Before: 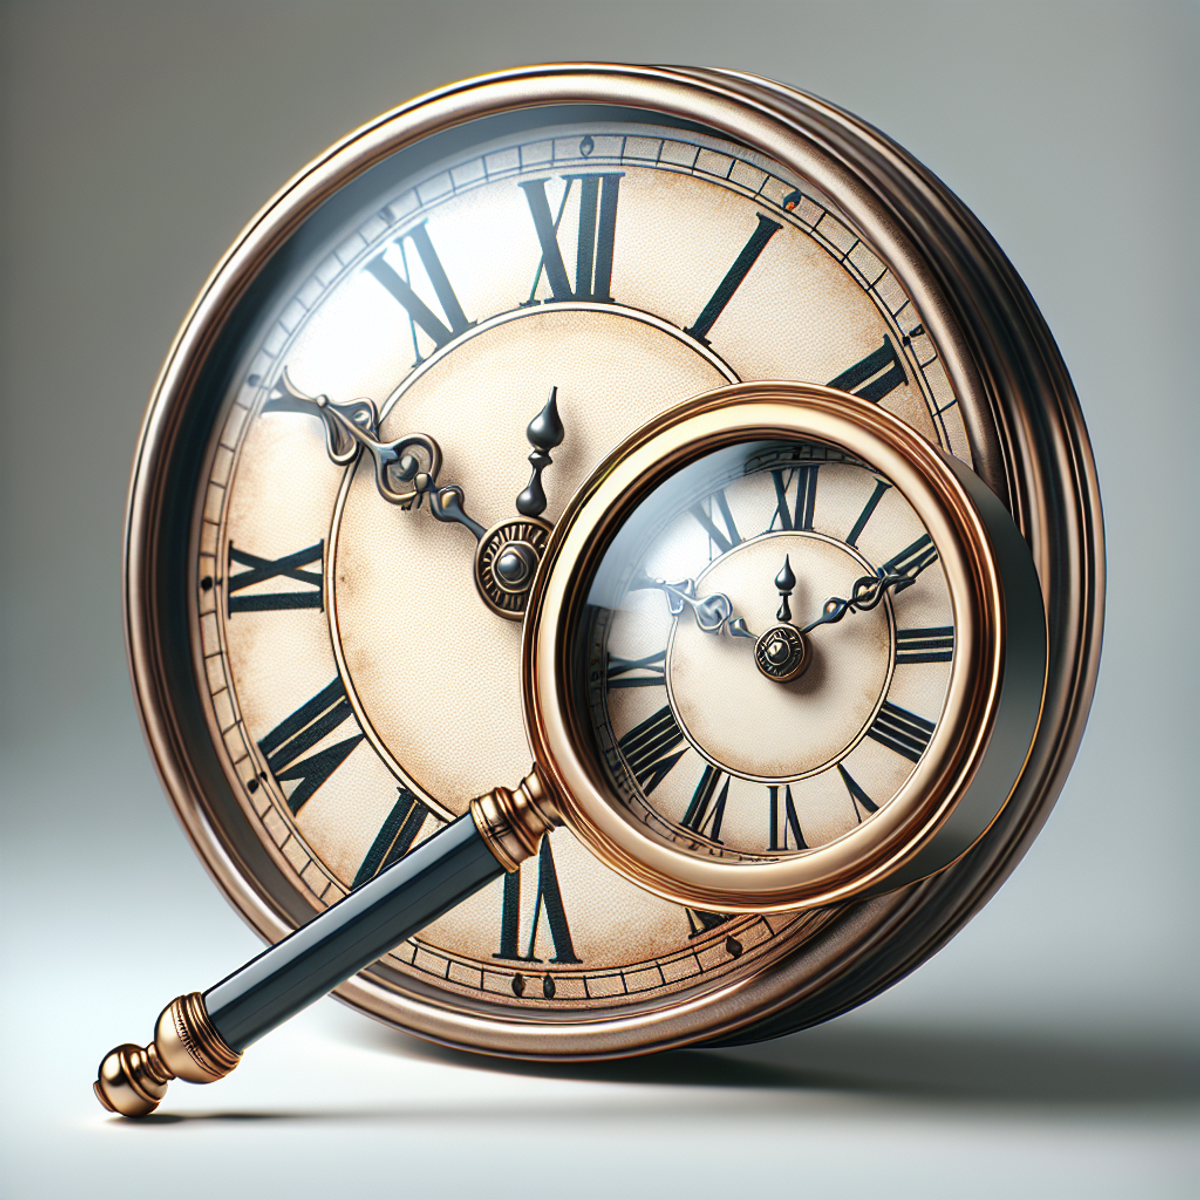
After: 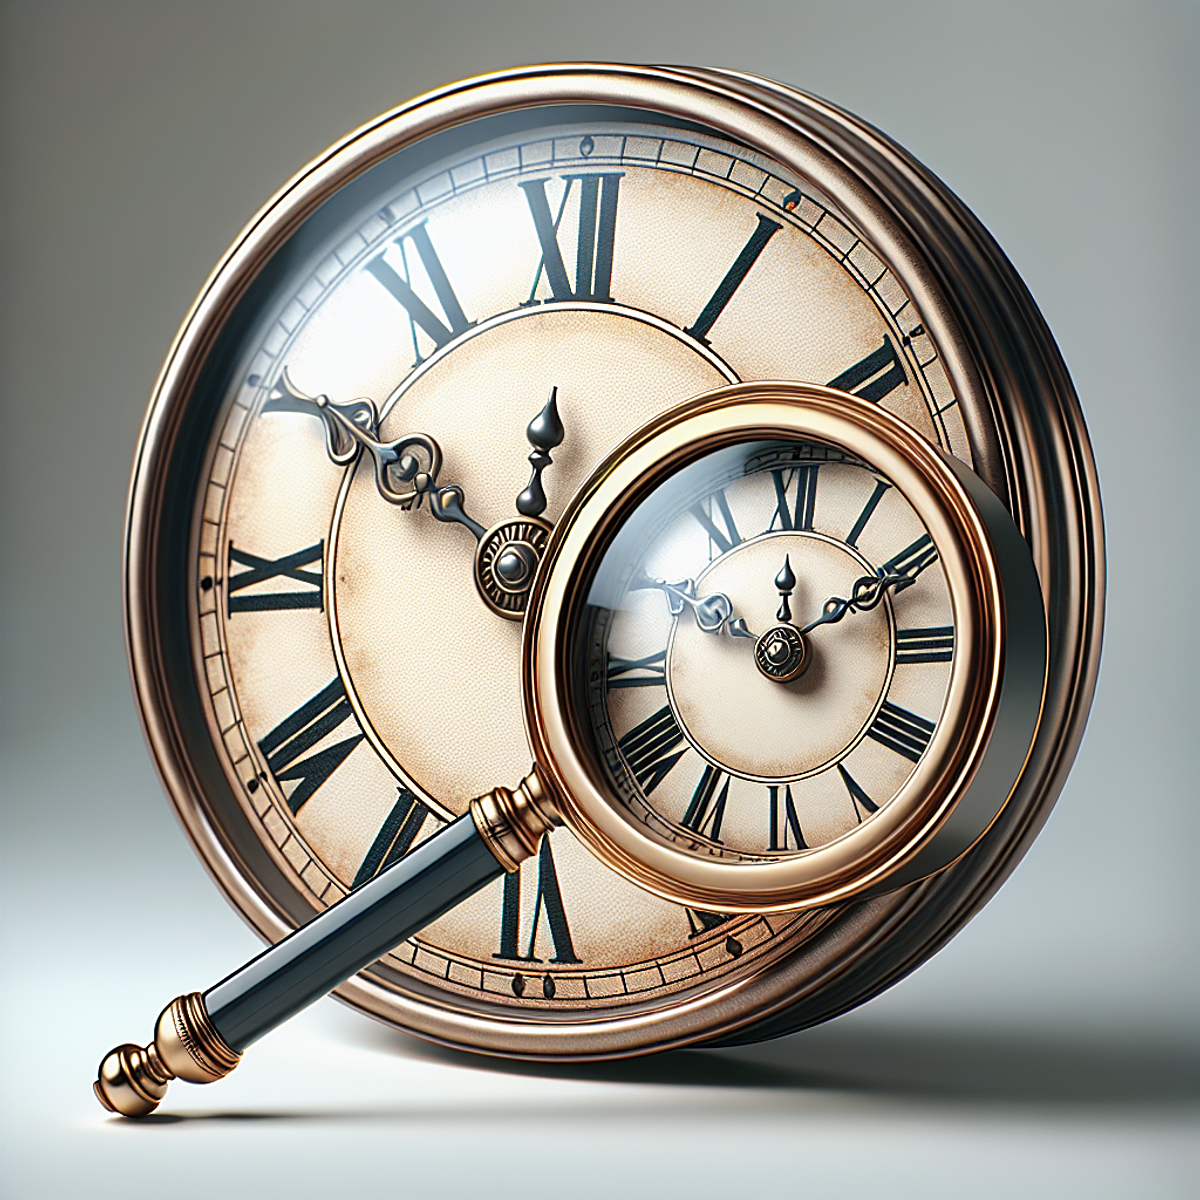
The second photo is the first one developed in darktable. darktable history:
sharpen: on, module defaults
exposure: exposure -0.046 EV, compensate exposure bias true, compensate highlight preservation false
